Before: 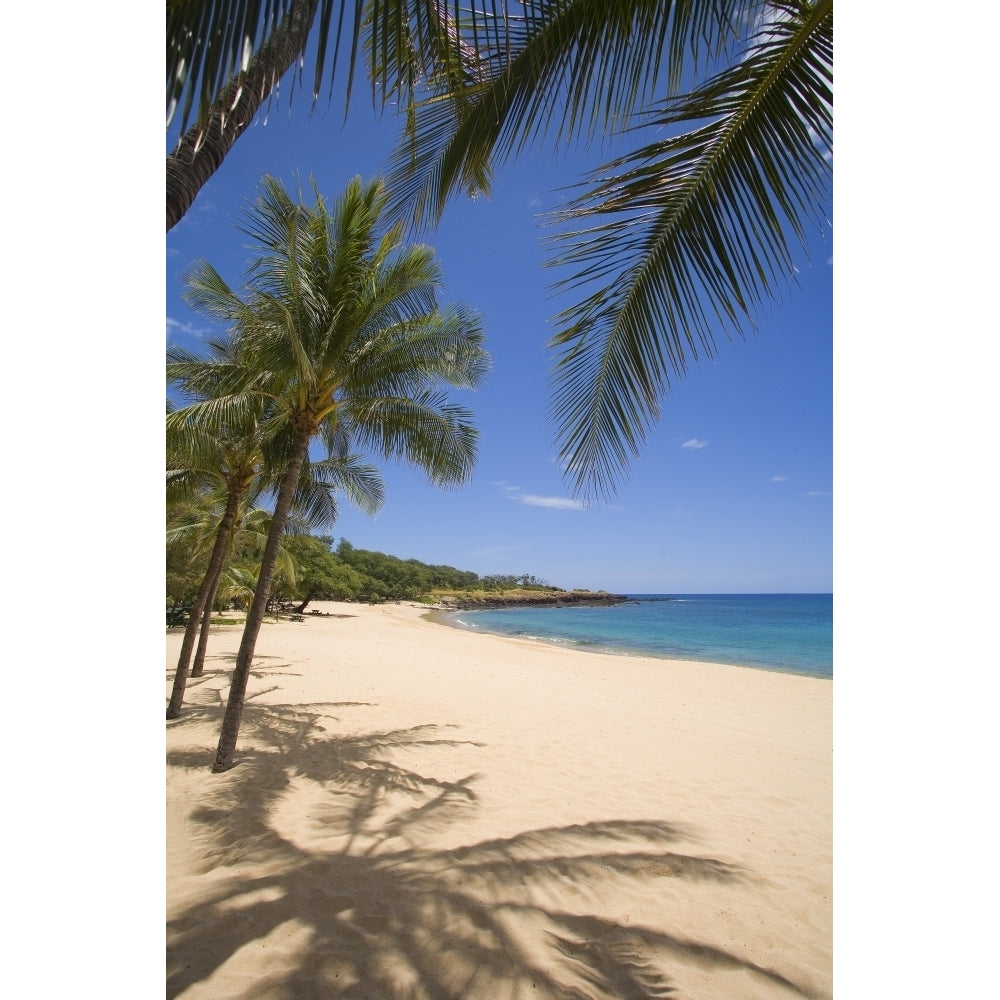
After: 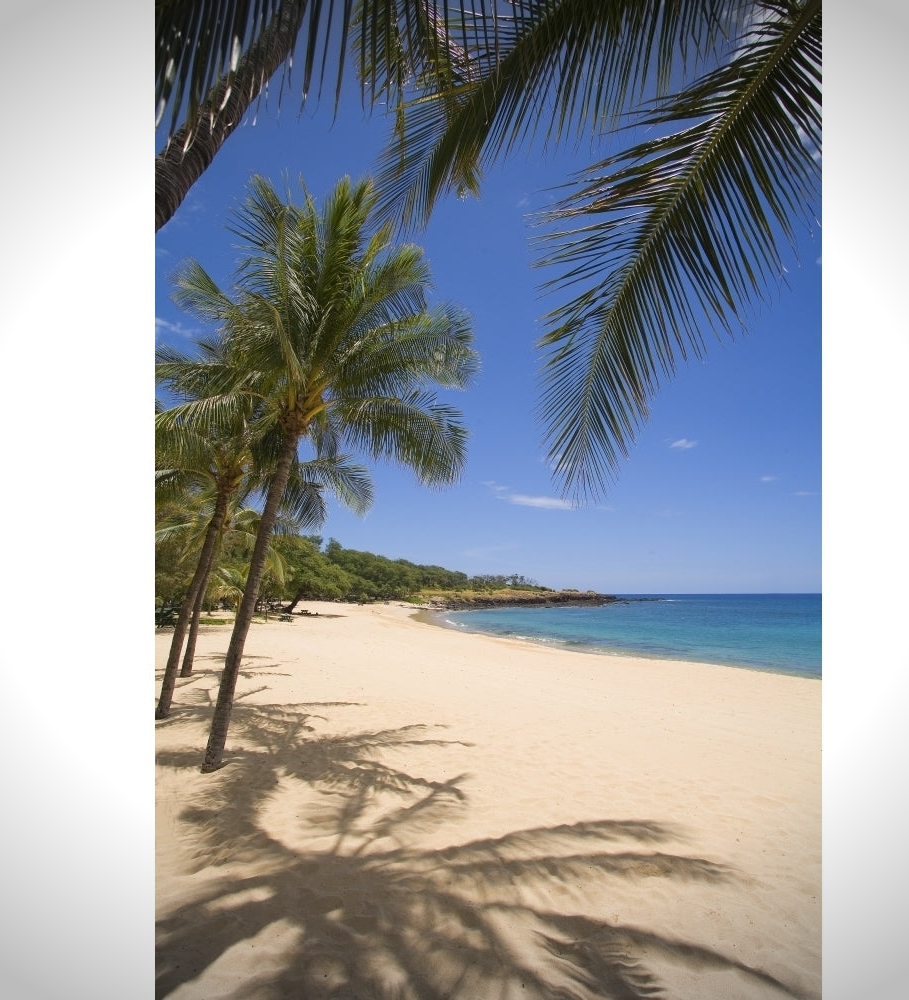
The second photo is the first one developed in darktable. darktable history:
crop and rotate: left 1.118%, right 7.935%
vignetting: fall-off start 97.25%, width/height ratio 1.187
